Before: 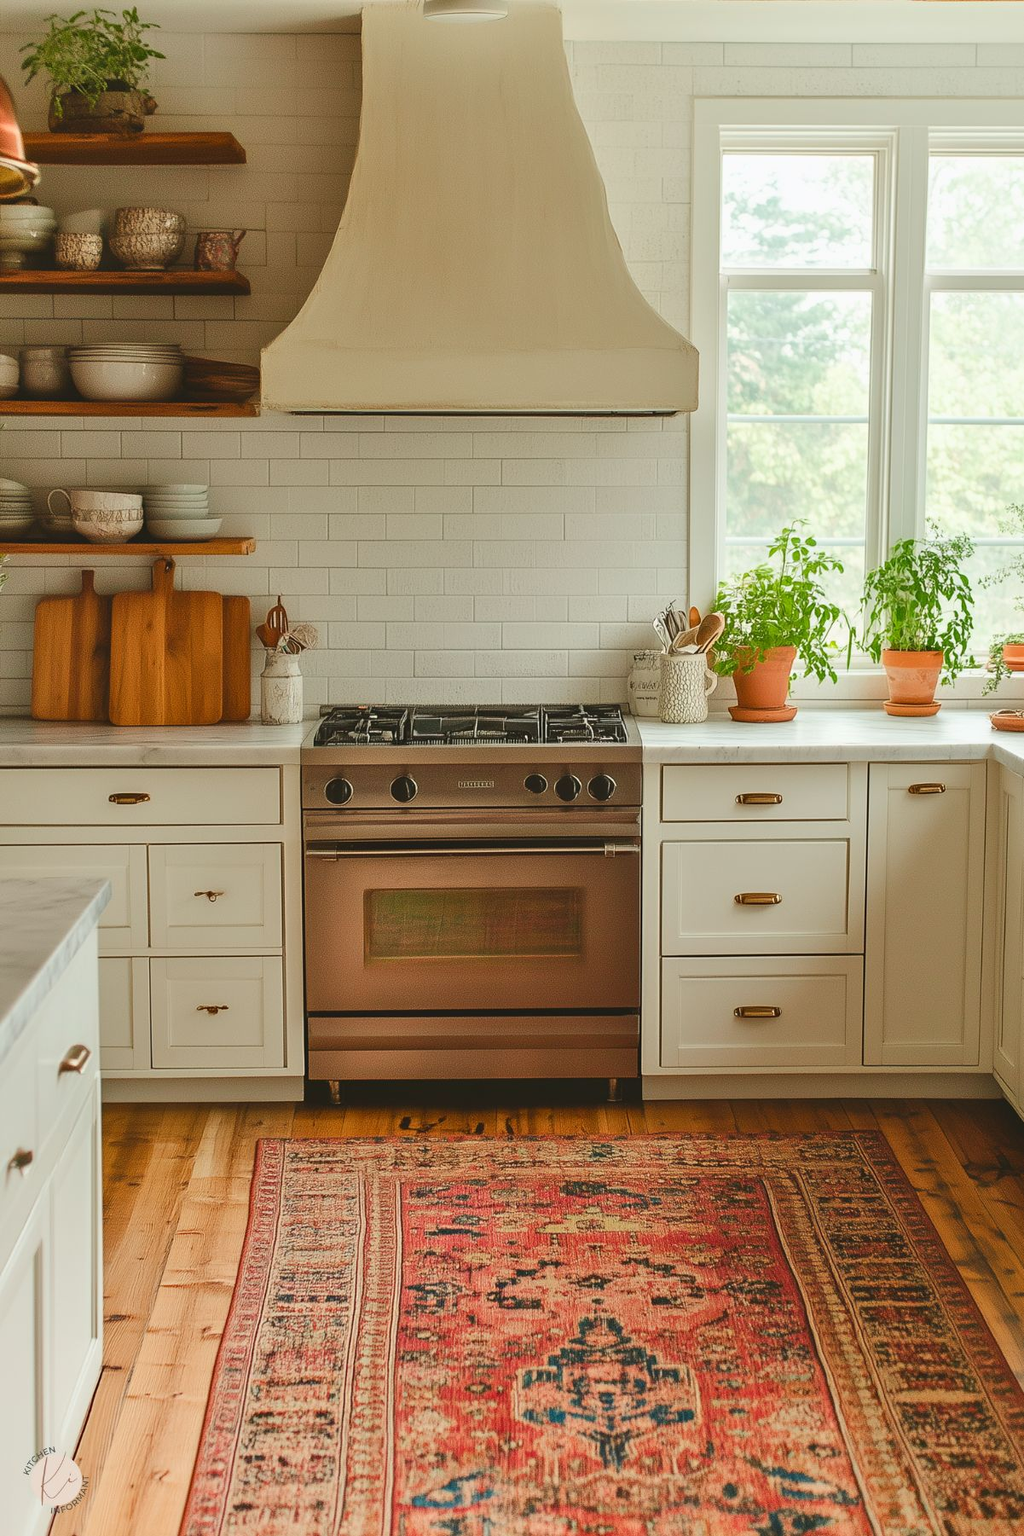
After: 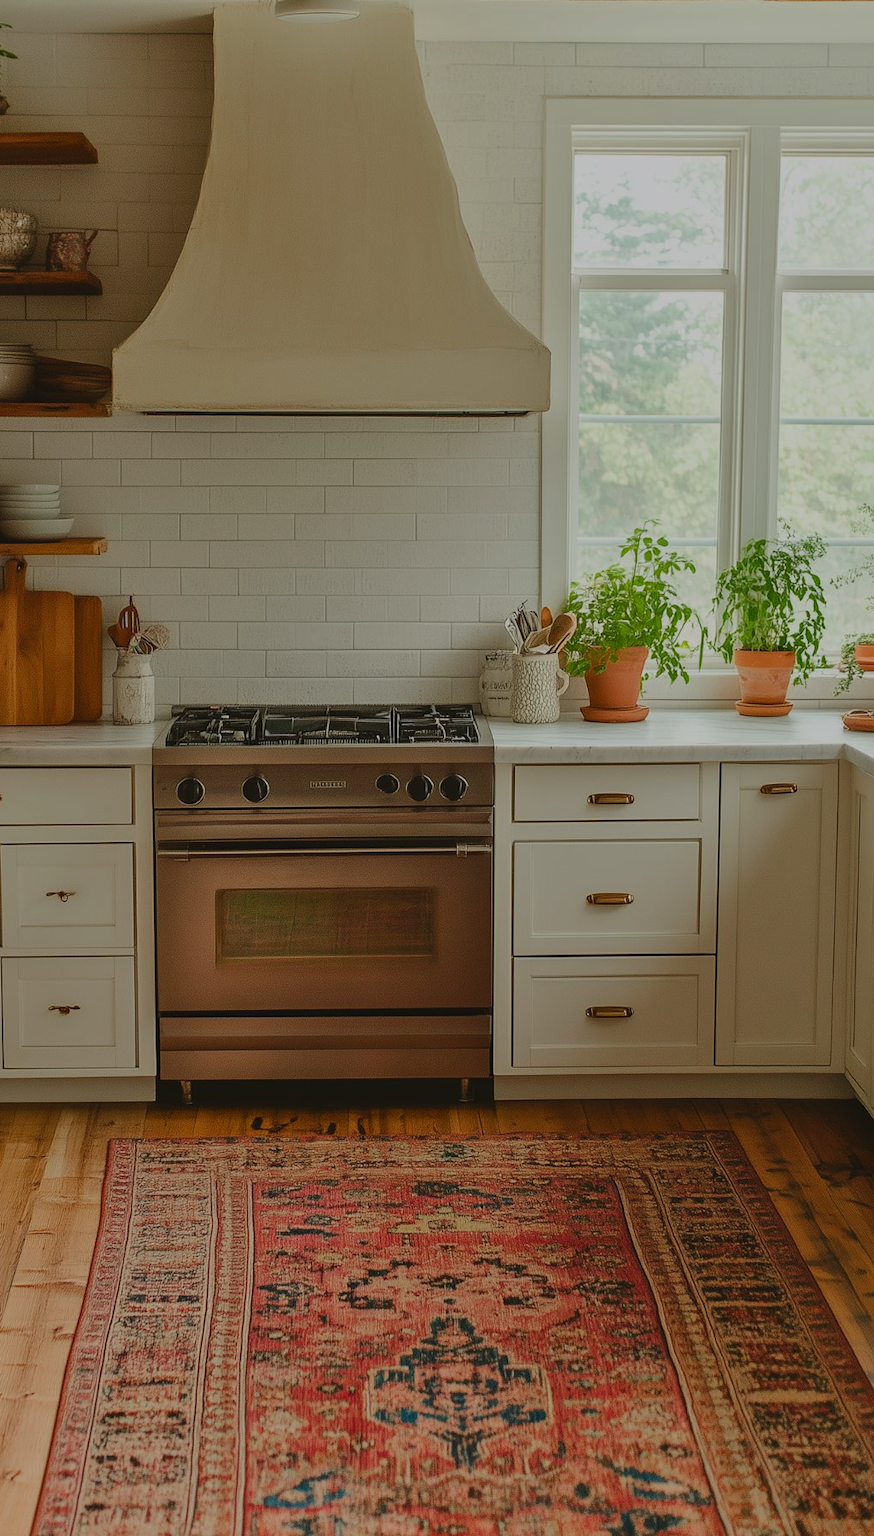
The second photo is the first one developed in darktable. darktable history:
exposure: exposure -0.907 EV, compensate exposure bias true, compensate highlight preservation false
crop and rotate: left 14.611%
